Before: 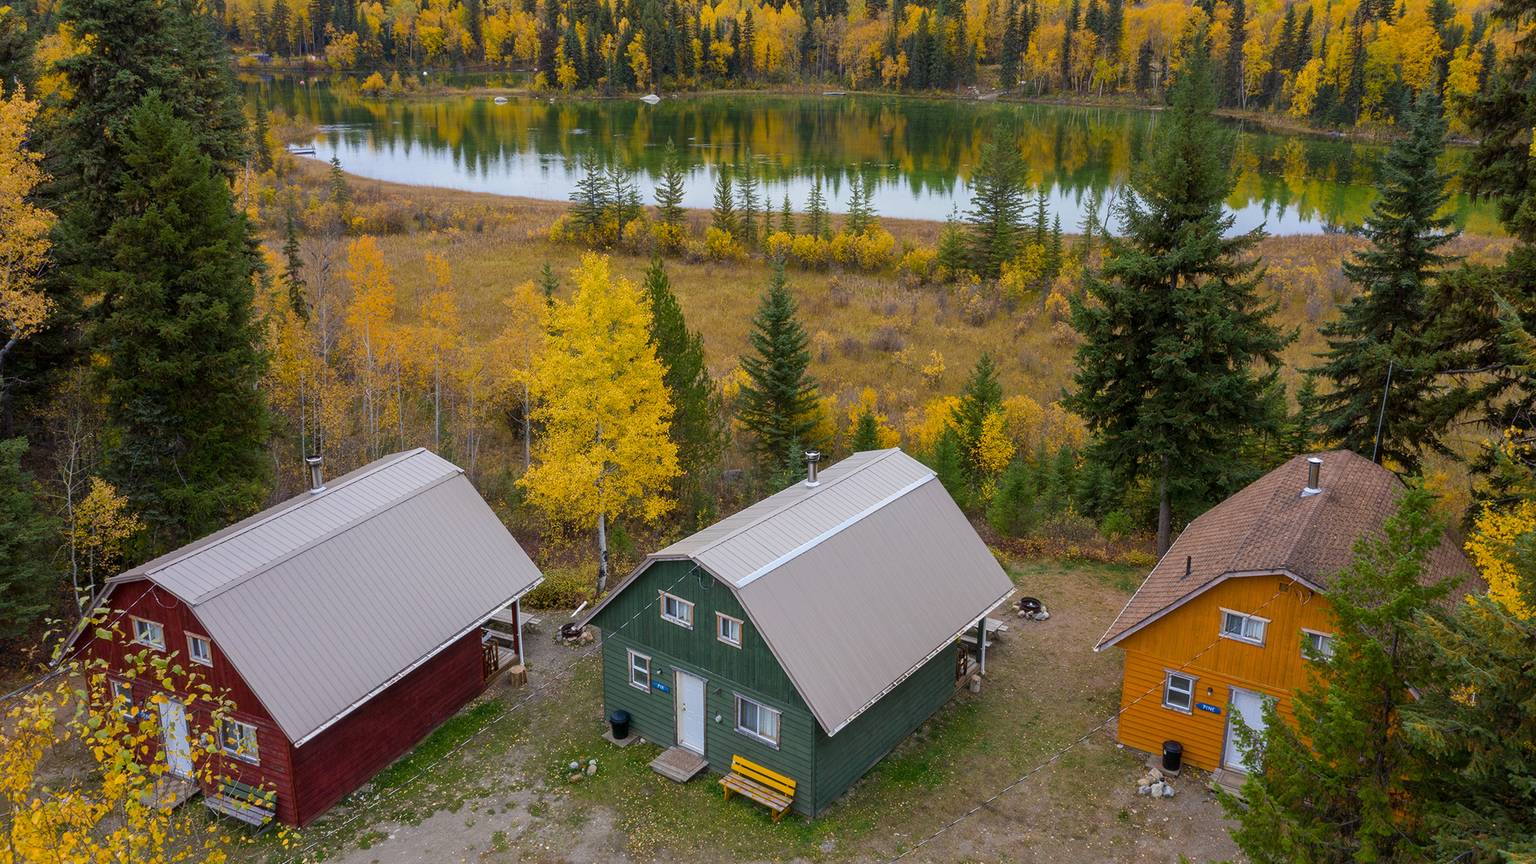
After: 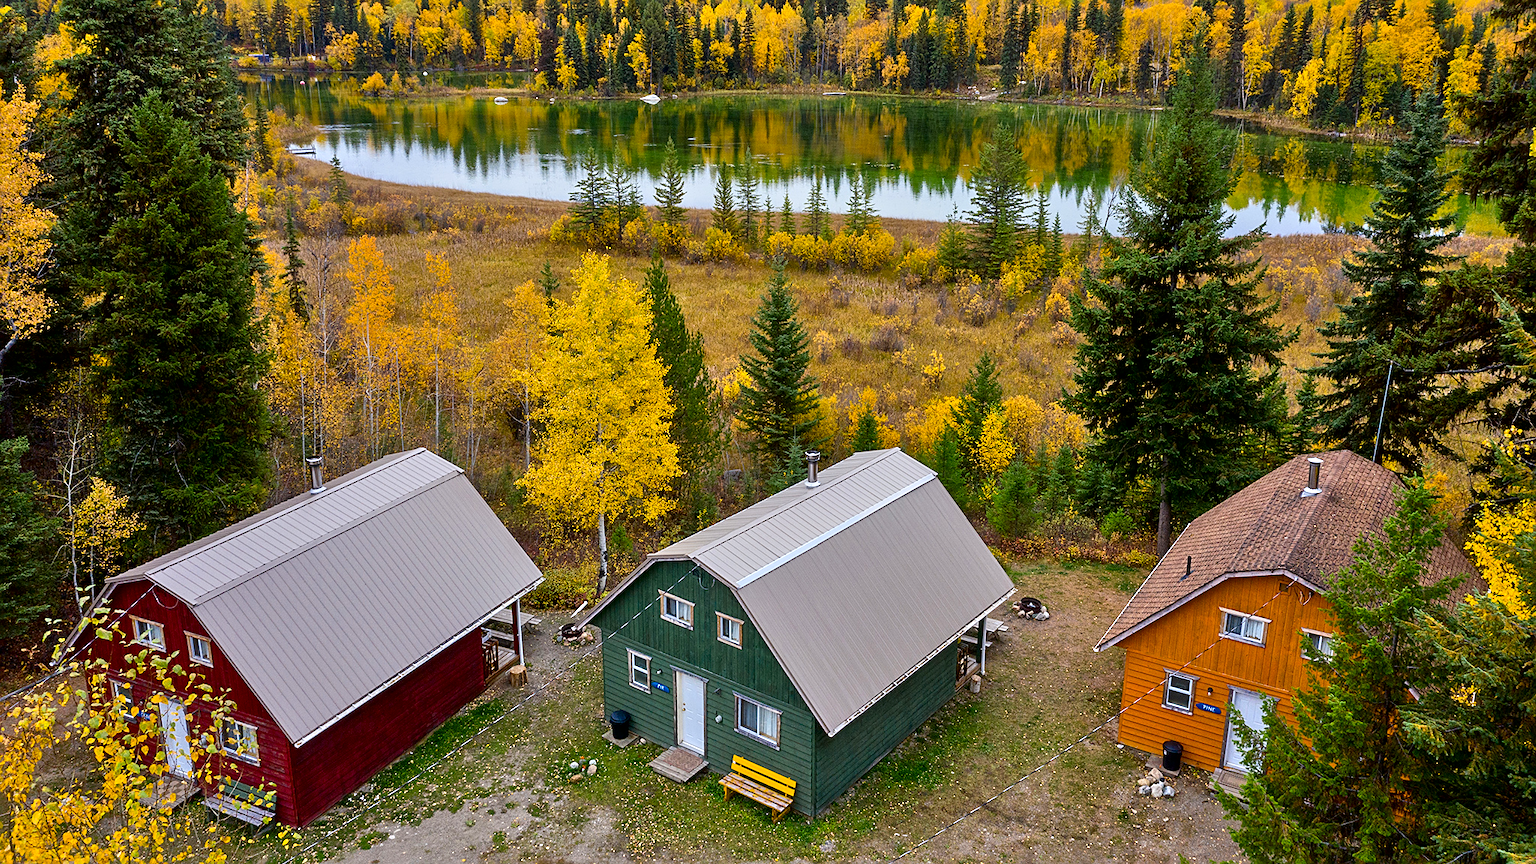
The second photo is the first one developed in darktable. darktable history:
contrast brightness saturation: contrast 0.186, brightness -0.235, saturation 0.11
tone equalizer: -7 EV 0.15 EV, -6 EV 0.61 EV, -5 EV 1.18 EV, -4 EV 1.35 EV, -3 EV 1.14 EV, -2 EV 0.6 EV, -1 EV 0.156 EV, mask exposure compensation -0.492 EV
sharpen: on, module defaults
